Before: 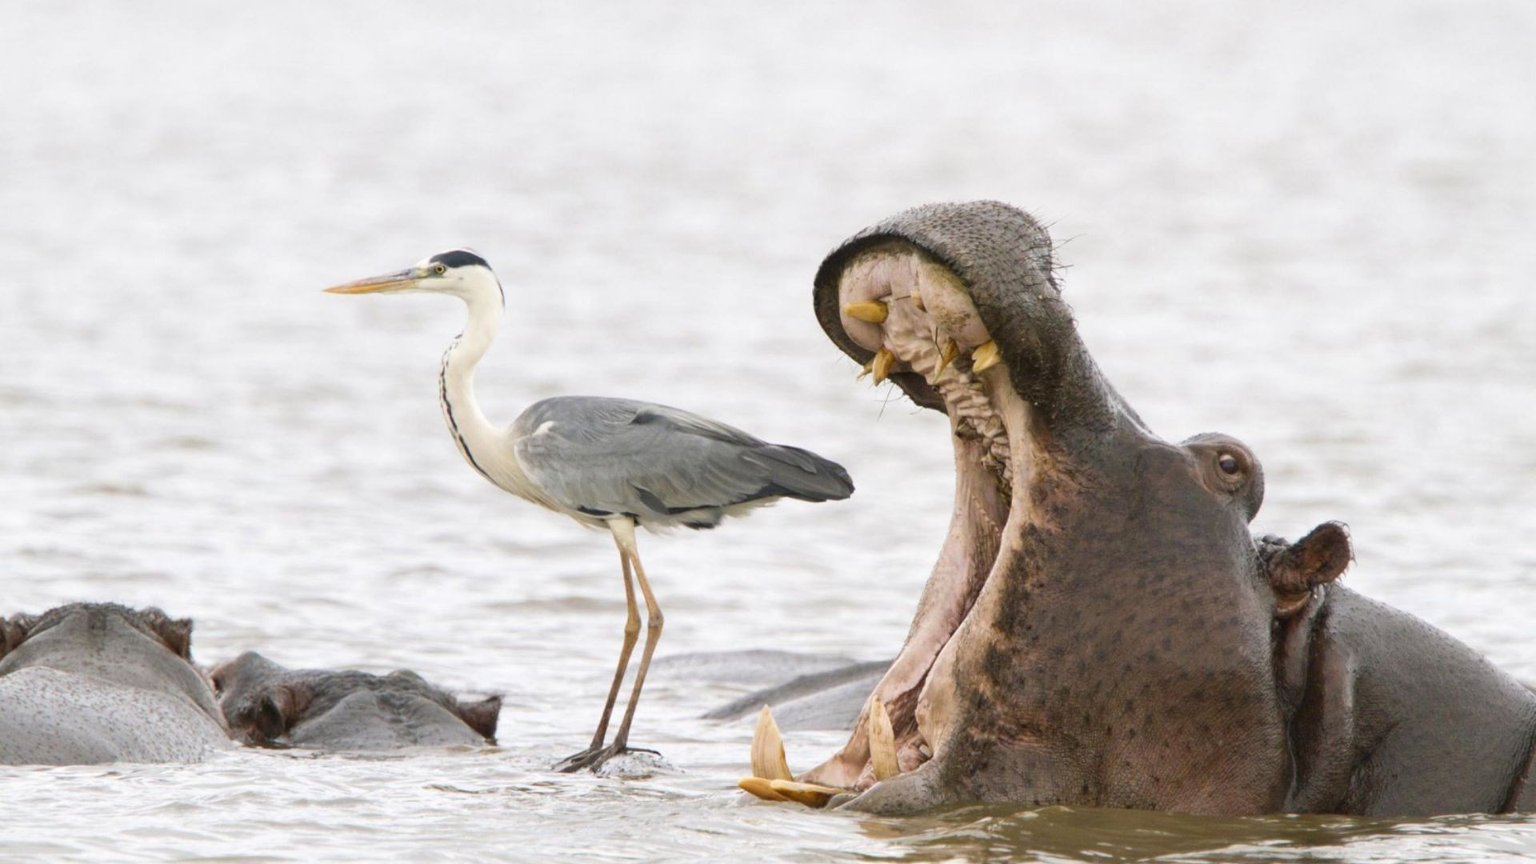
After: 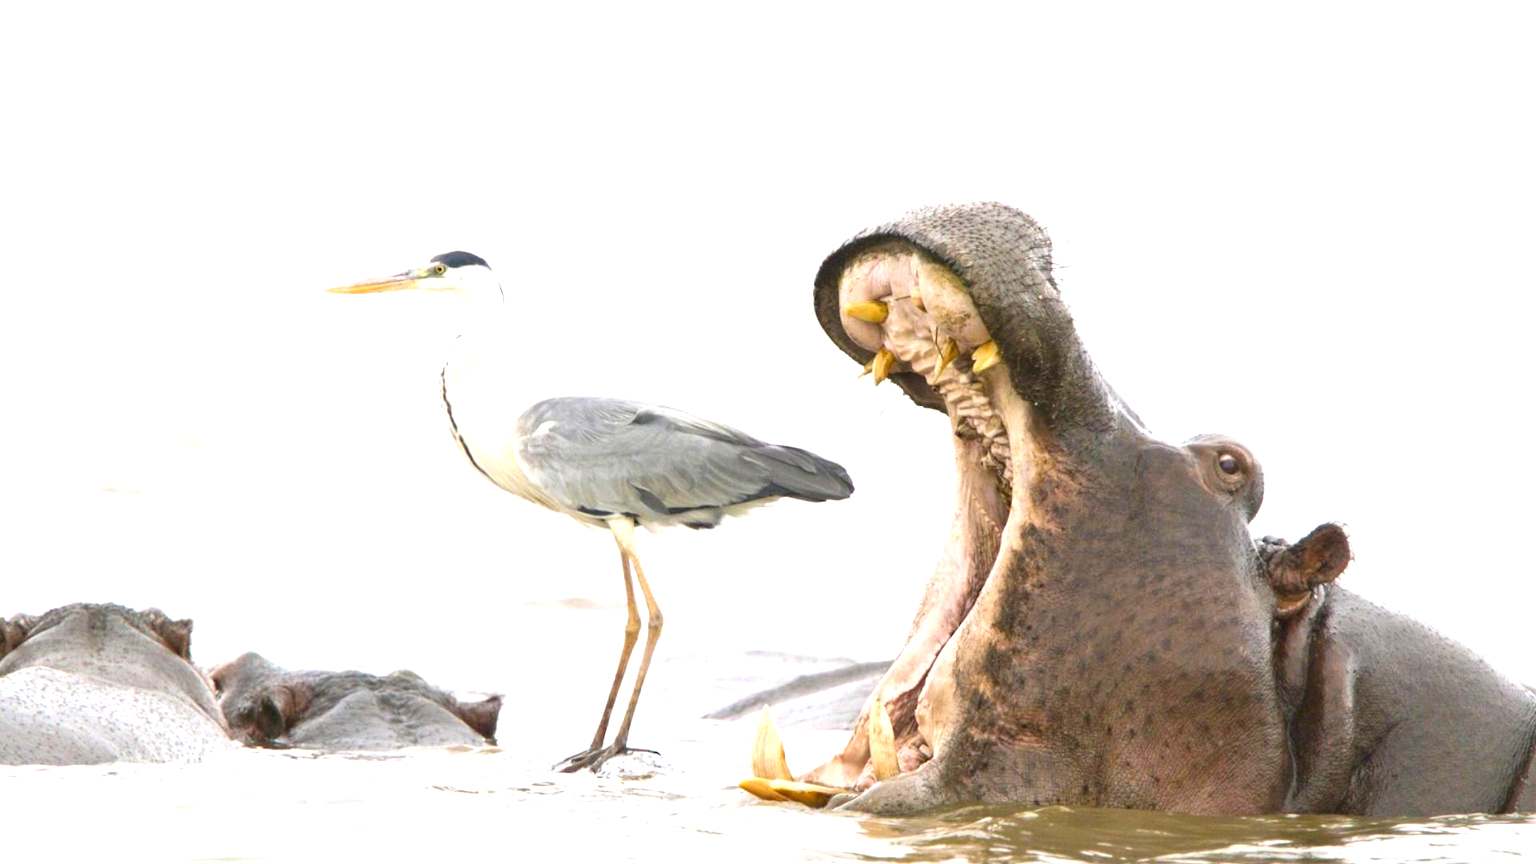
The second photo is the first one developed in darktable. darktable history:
color balance rgb: perceptual saturation grading › global saturation 10%, global vibrance 10%
exposure: exposure 0.935 EV, compensate highlight preservation false
